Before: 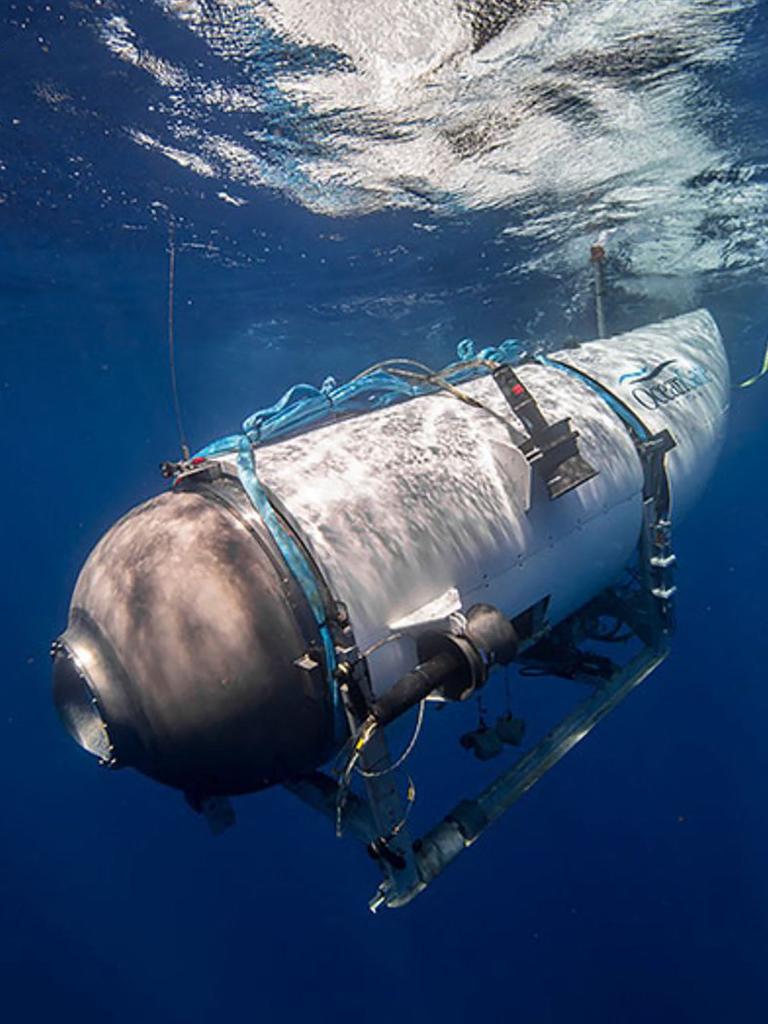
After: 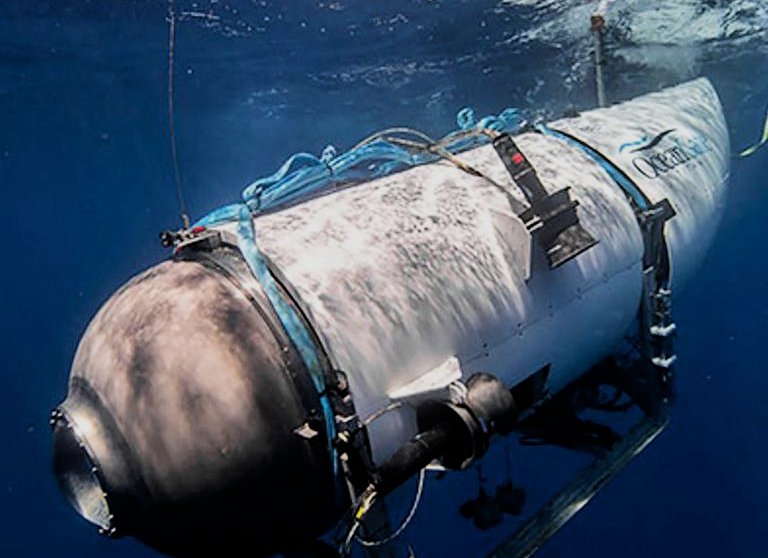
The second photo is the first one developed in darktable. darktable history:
crop and rotate: top 22.588%, bottom 22.853%
filmic rgb: black relative exposure -5.15 EV, white relative exposure 3.96 EV, hardness 2.9, contrast 1.296
